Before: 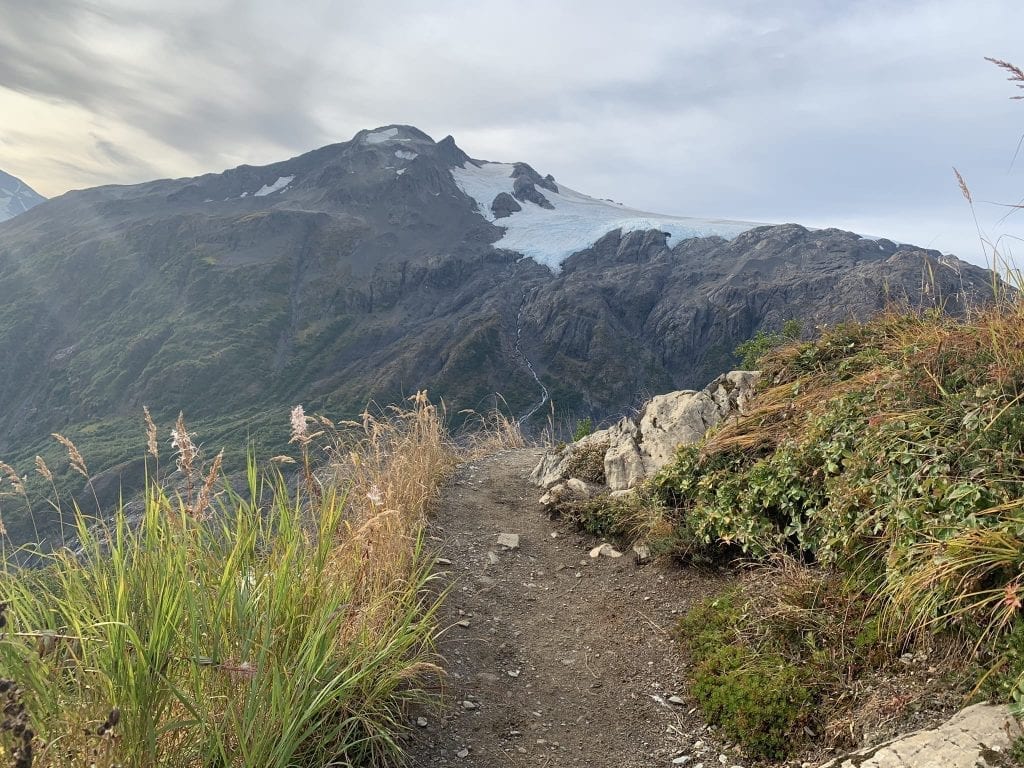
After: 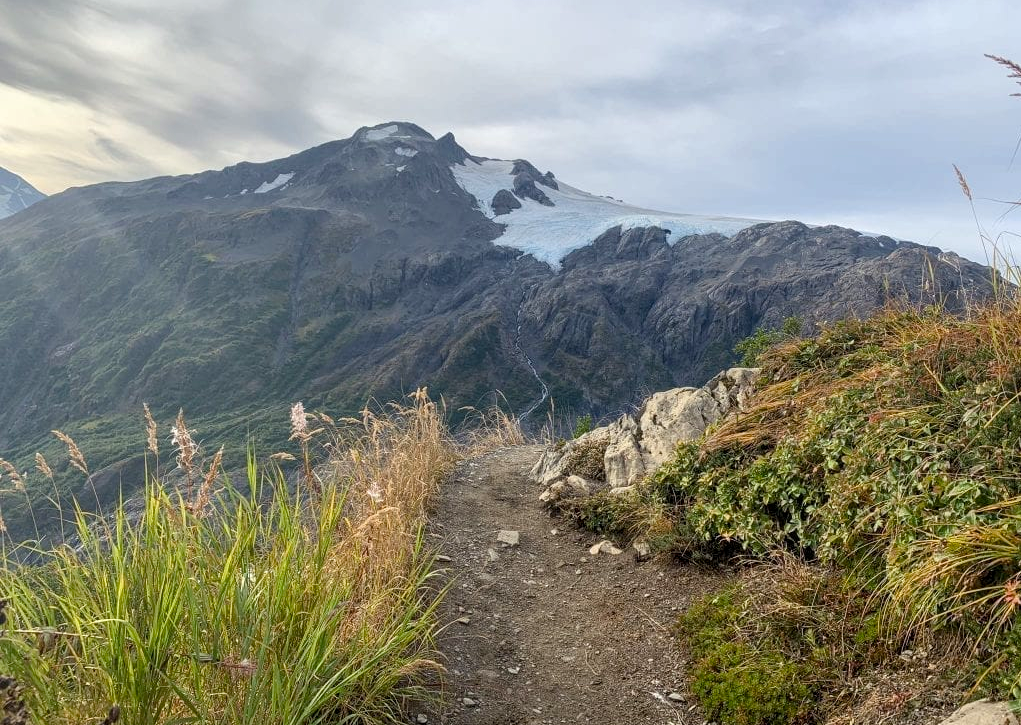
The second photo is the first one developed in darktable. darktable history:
local contrast: on, module defaults
crop: top 0.448%, right 0.264%, bottom 5.045%
color balance rgb: linear chroma grading › shadows -8%, linear chroma grading › global chroma 10%, perceptual saturation grading › global saturation 2%, perceptual saturation grading › highlights -2%, perceptual saturation grading › mid-tones 4%, perceptual saturation grading › shadows 8%, perceptual brilliance grading › global brilliance 2%, perceptual brilliance grading › highlights -4%, global vibrance 16%, saturation formula JzAzBz (2021)
